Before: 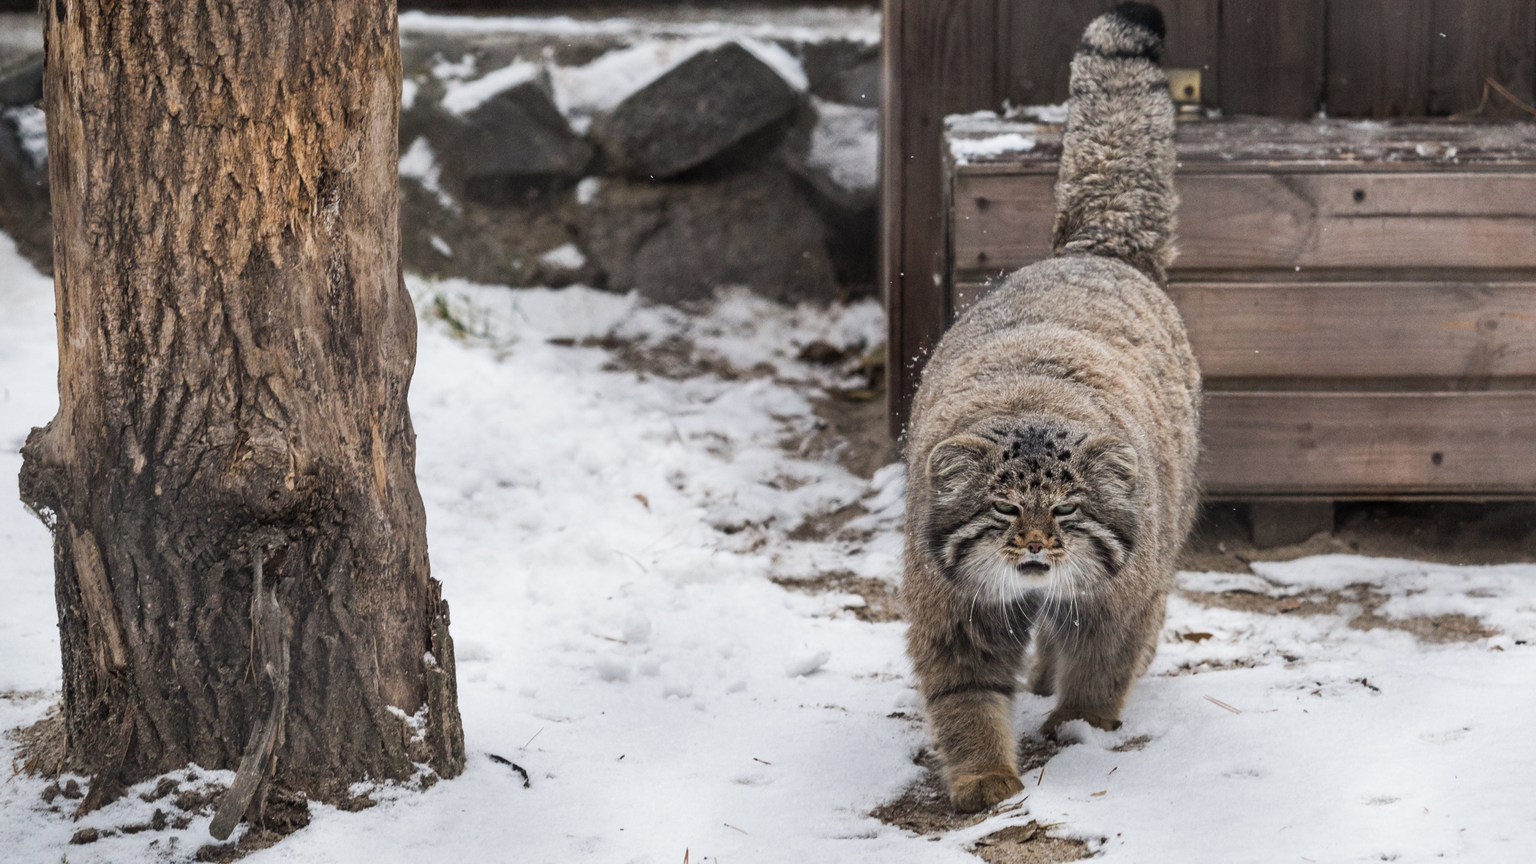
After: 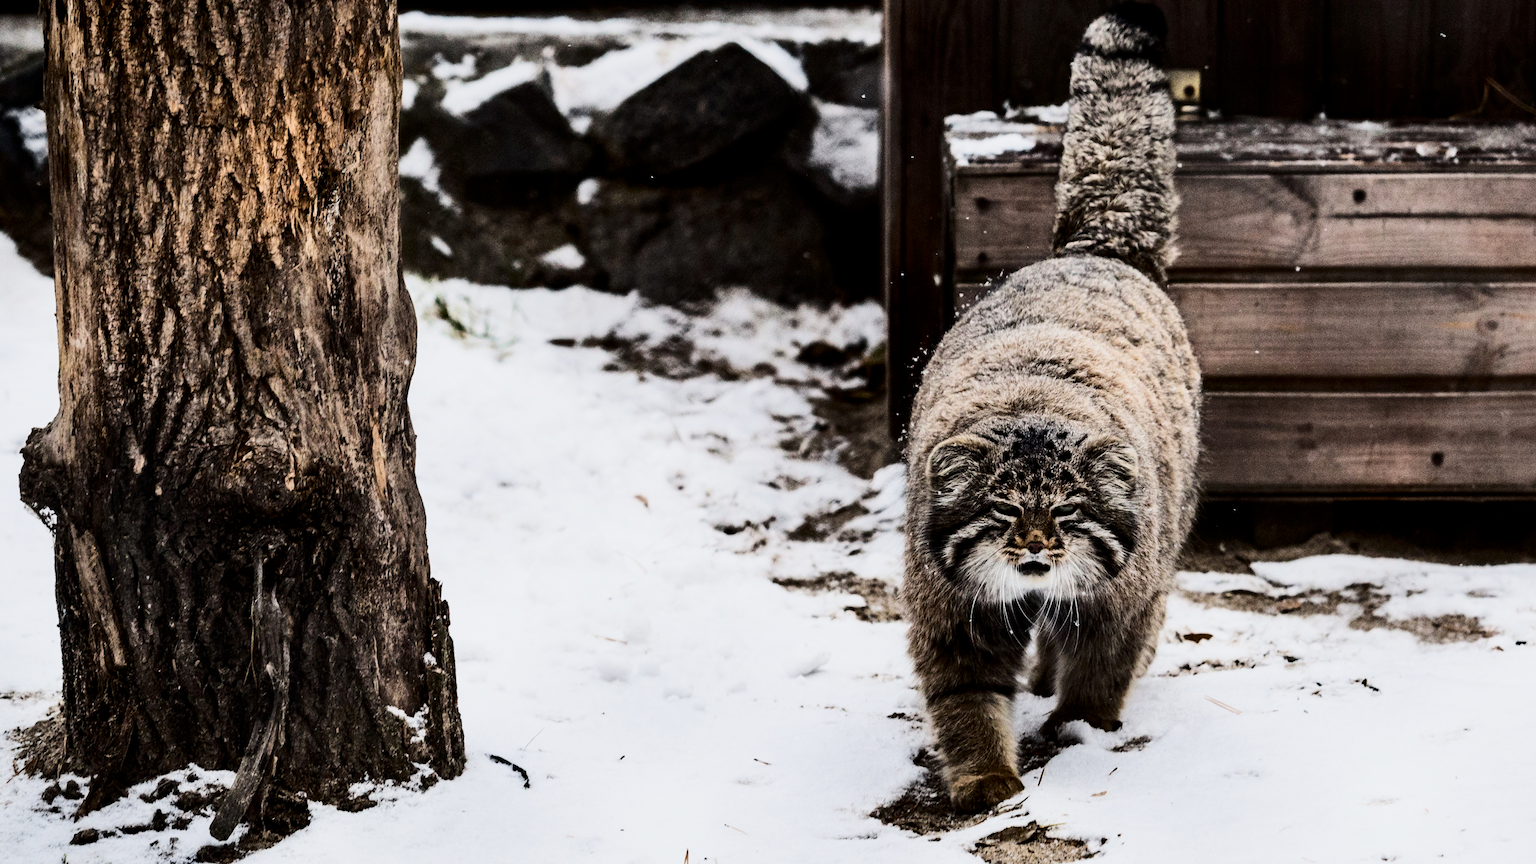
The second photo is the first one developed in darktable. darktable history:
filmic rgb: black relative exposure -4.99 EV, white relative exposure 3.98 EV, hardness 2.89, contrast 1.4
contrast brightness saturation: contrast 0.314, brightness -0.083, saturation 0.173
